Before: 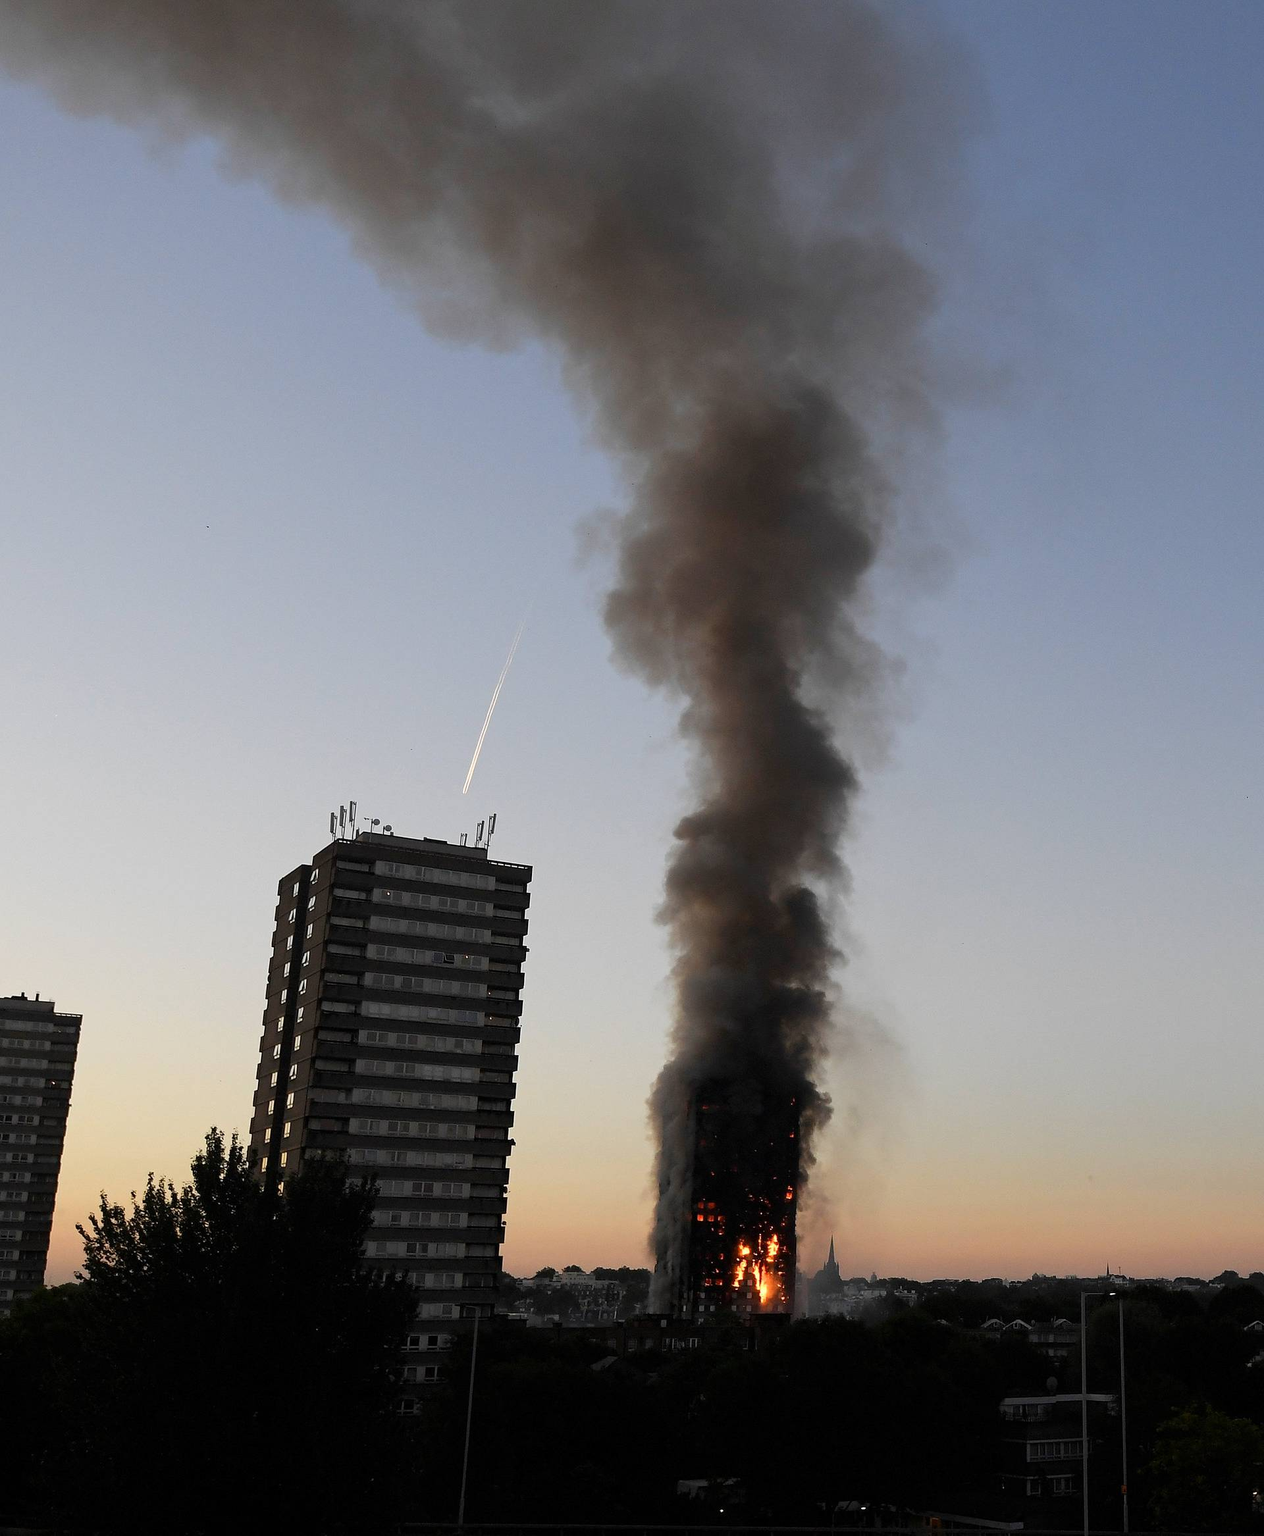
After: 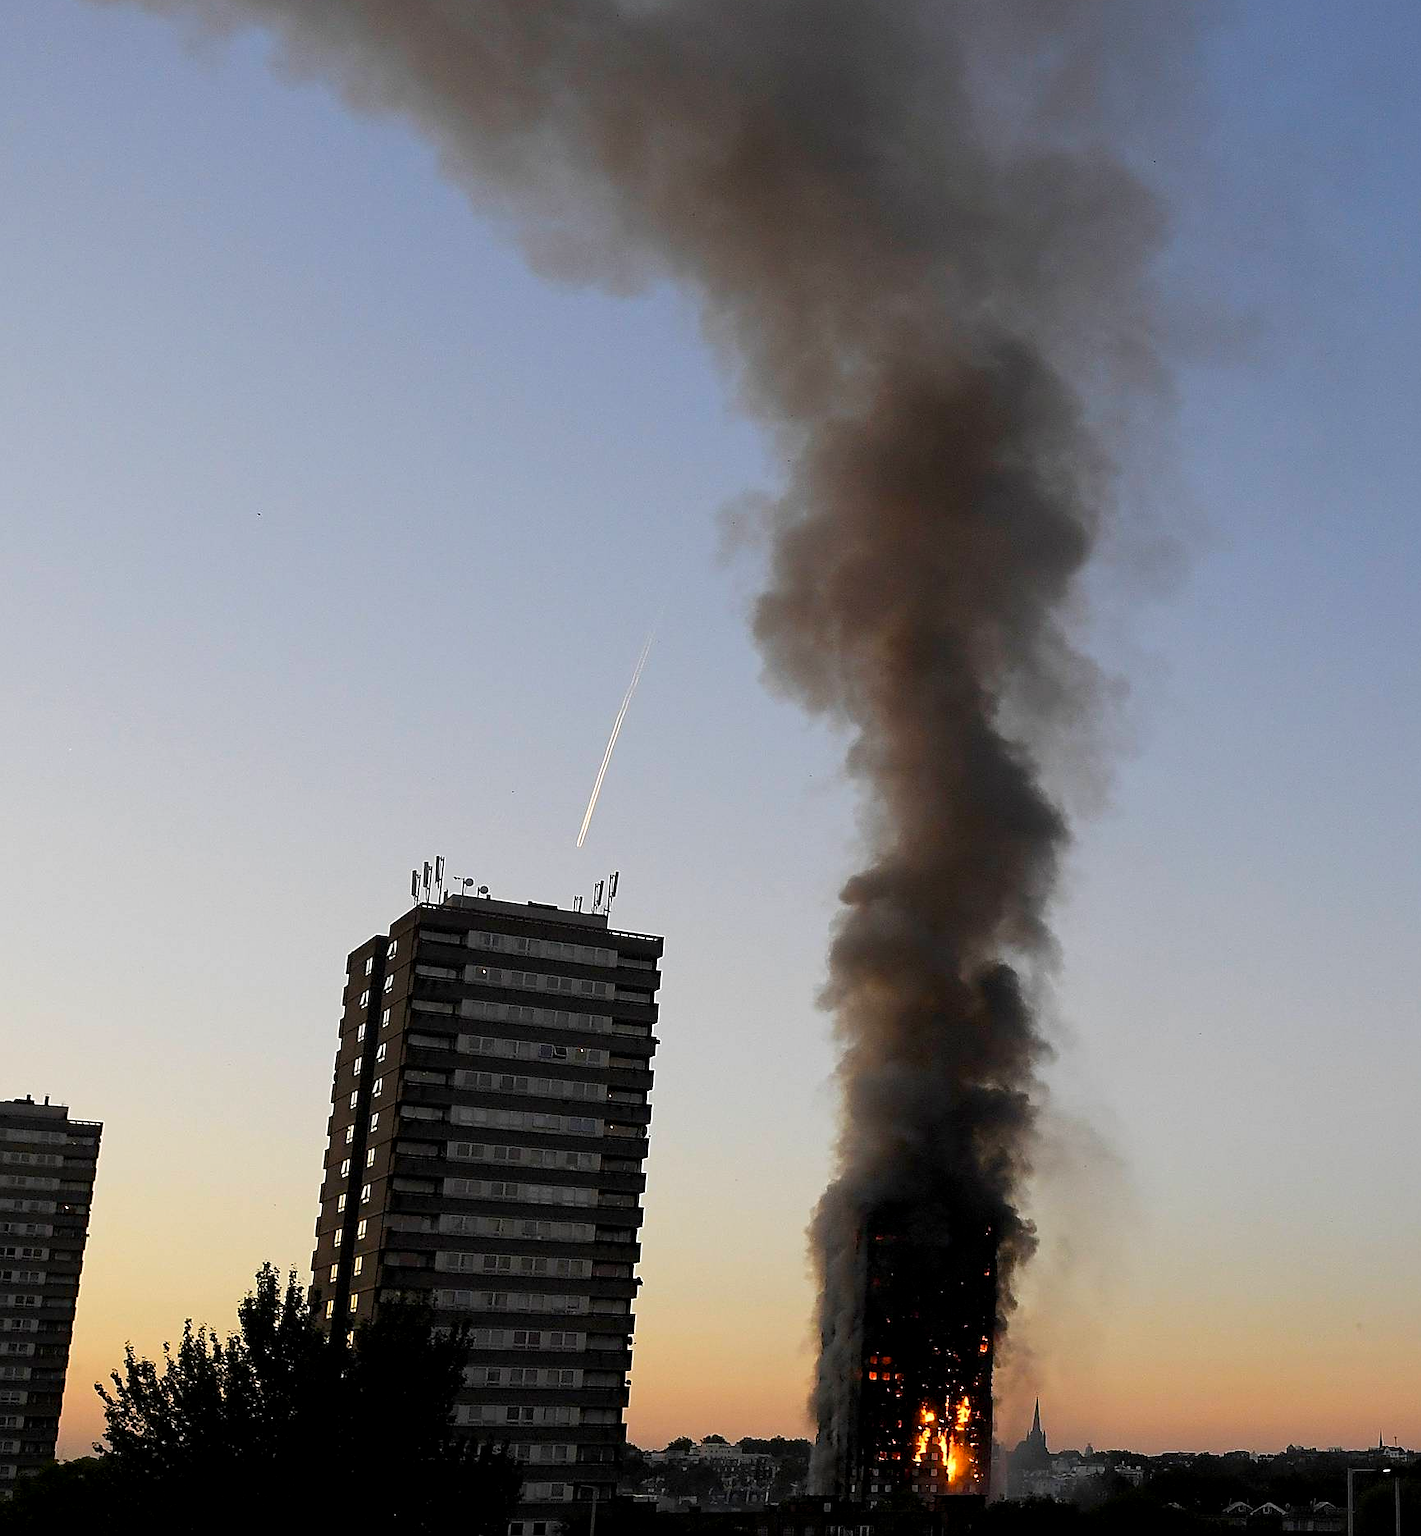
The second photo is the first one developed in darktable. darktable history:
crop: top 7.482%, right 9.786%, bottom 12.011%
color balance rgb: global offset › luminance -0.266%, perceptual saturation grading › global saturation 19.505%, global vibrance 20%
sharpen: on, module defaults
